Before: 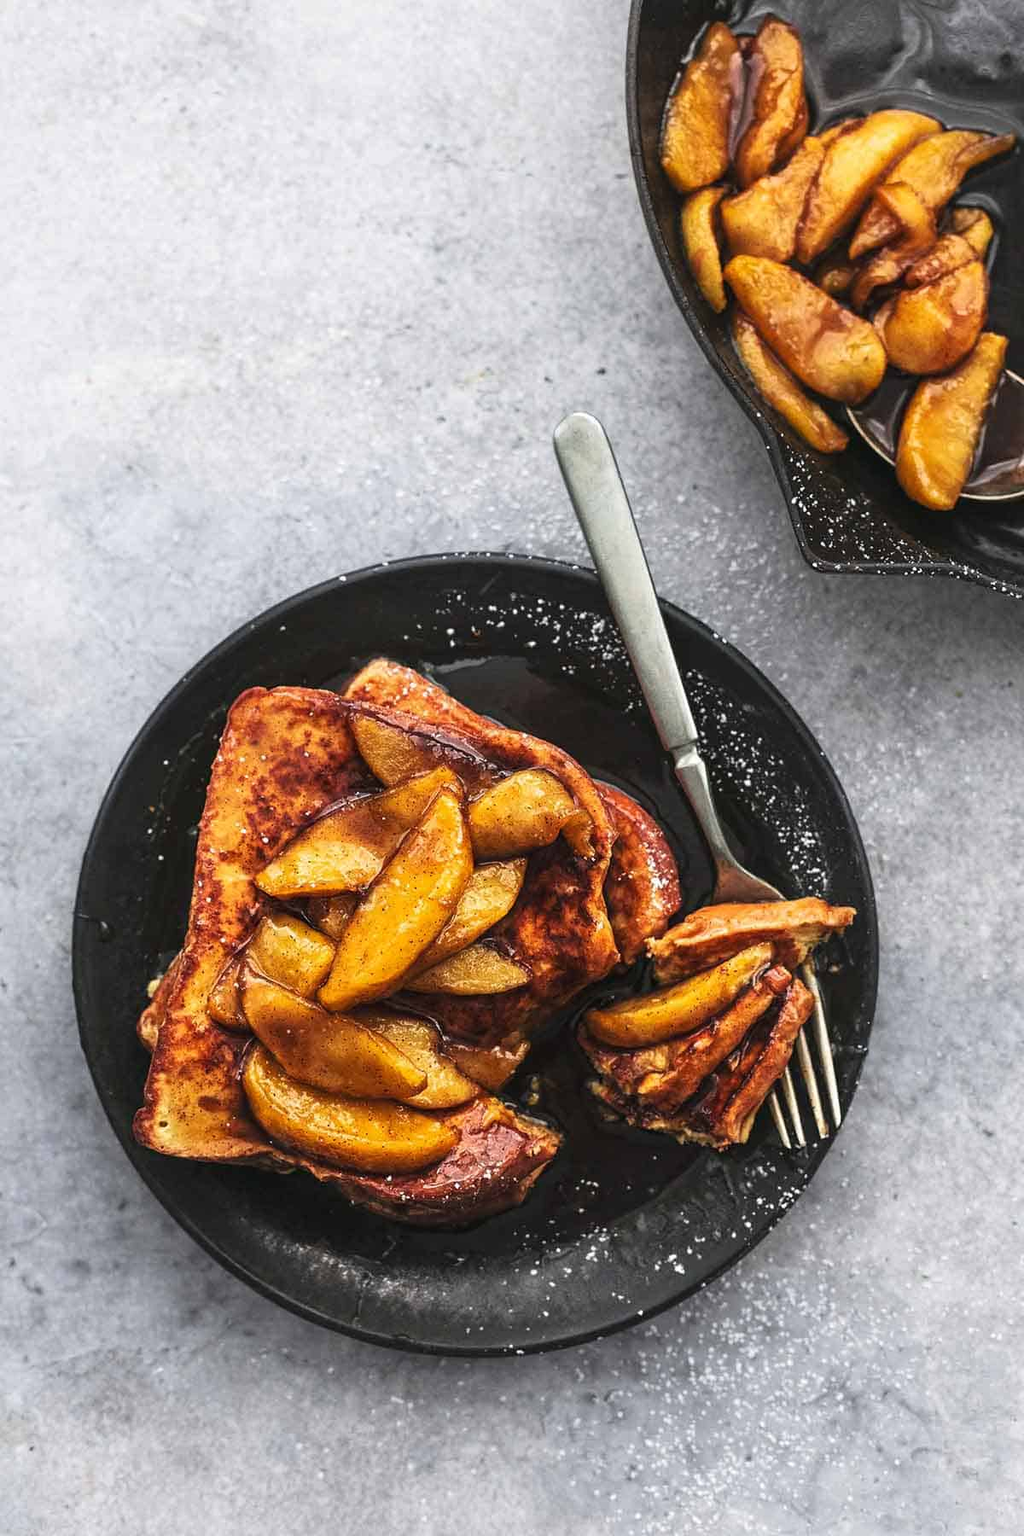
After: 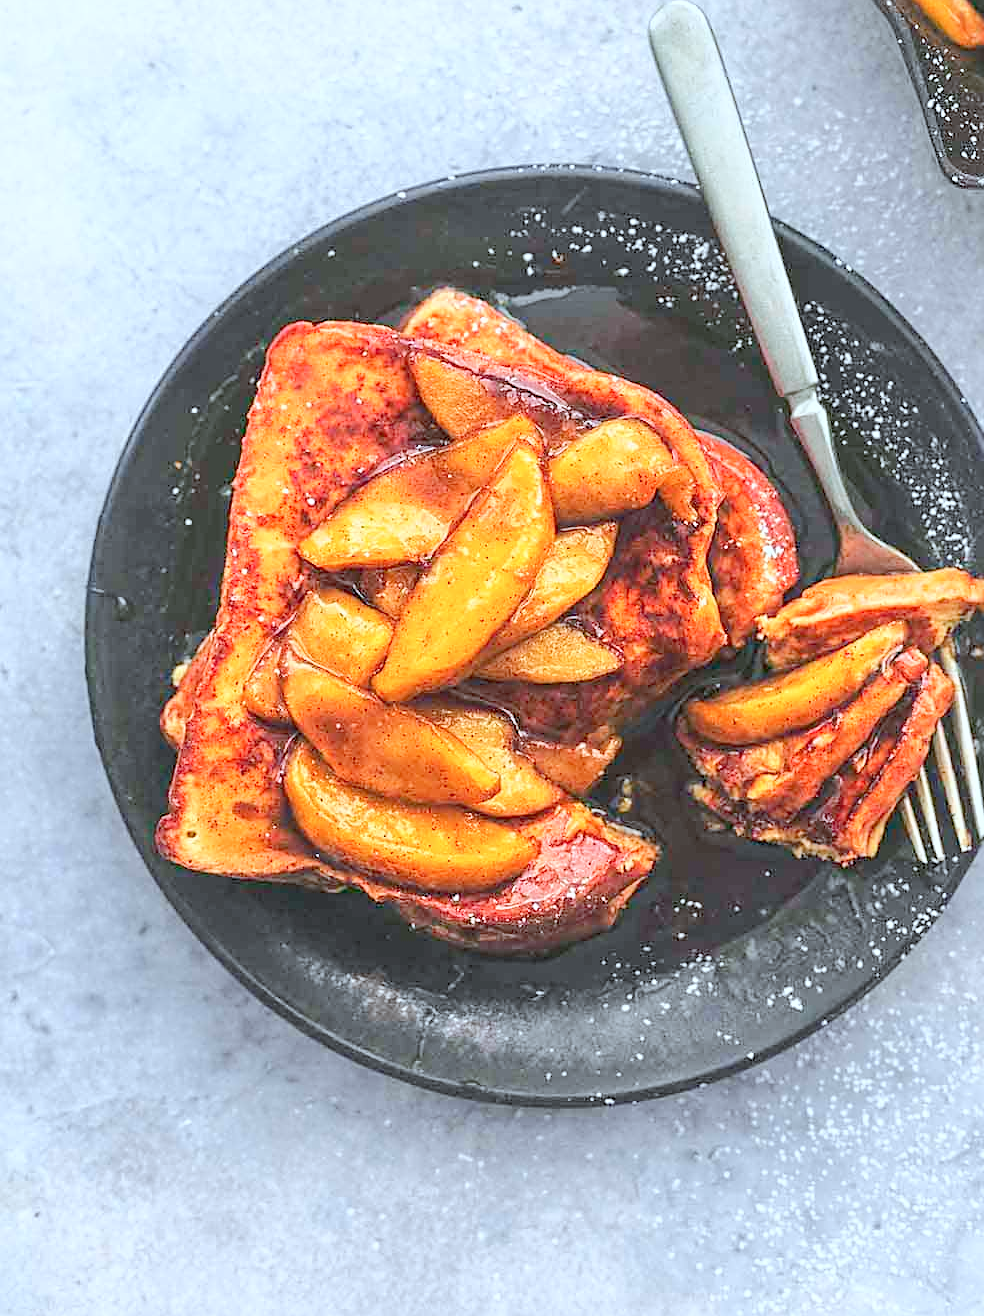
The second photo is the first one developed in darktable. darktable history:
levels: black 3.81%, levels [0, 0.43, 0.984]
exposure: black level correction 0, exposure 0.699 EV, compensate highlight preservation false
crop: top 26.873%, right 17.963%
base curve: curves: ch0 [(0, 0) (0.579, 0.807) (1, 1)]
tone equalizer: -8 EV -0.036 EV, -7 EV 0.02 EV, -6 EV -0.006 EV, -5 EV 0.007 EV, -4 EV -0.036 EV, -3 EV -0.232 EV, -2 EV -0.665 EV, -1 EV -0.989 EV, +0 EV -0.973 EV, edges refinement/feathering 500, mask exposure compensation -1.57 EV, preserve details no
sharpen: on, module defaults
color correction: highlights a* -4.1, highlights b* -10.84
